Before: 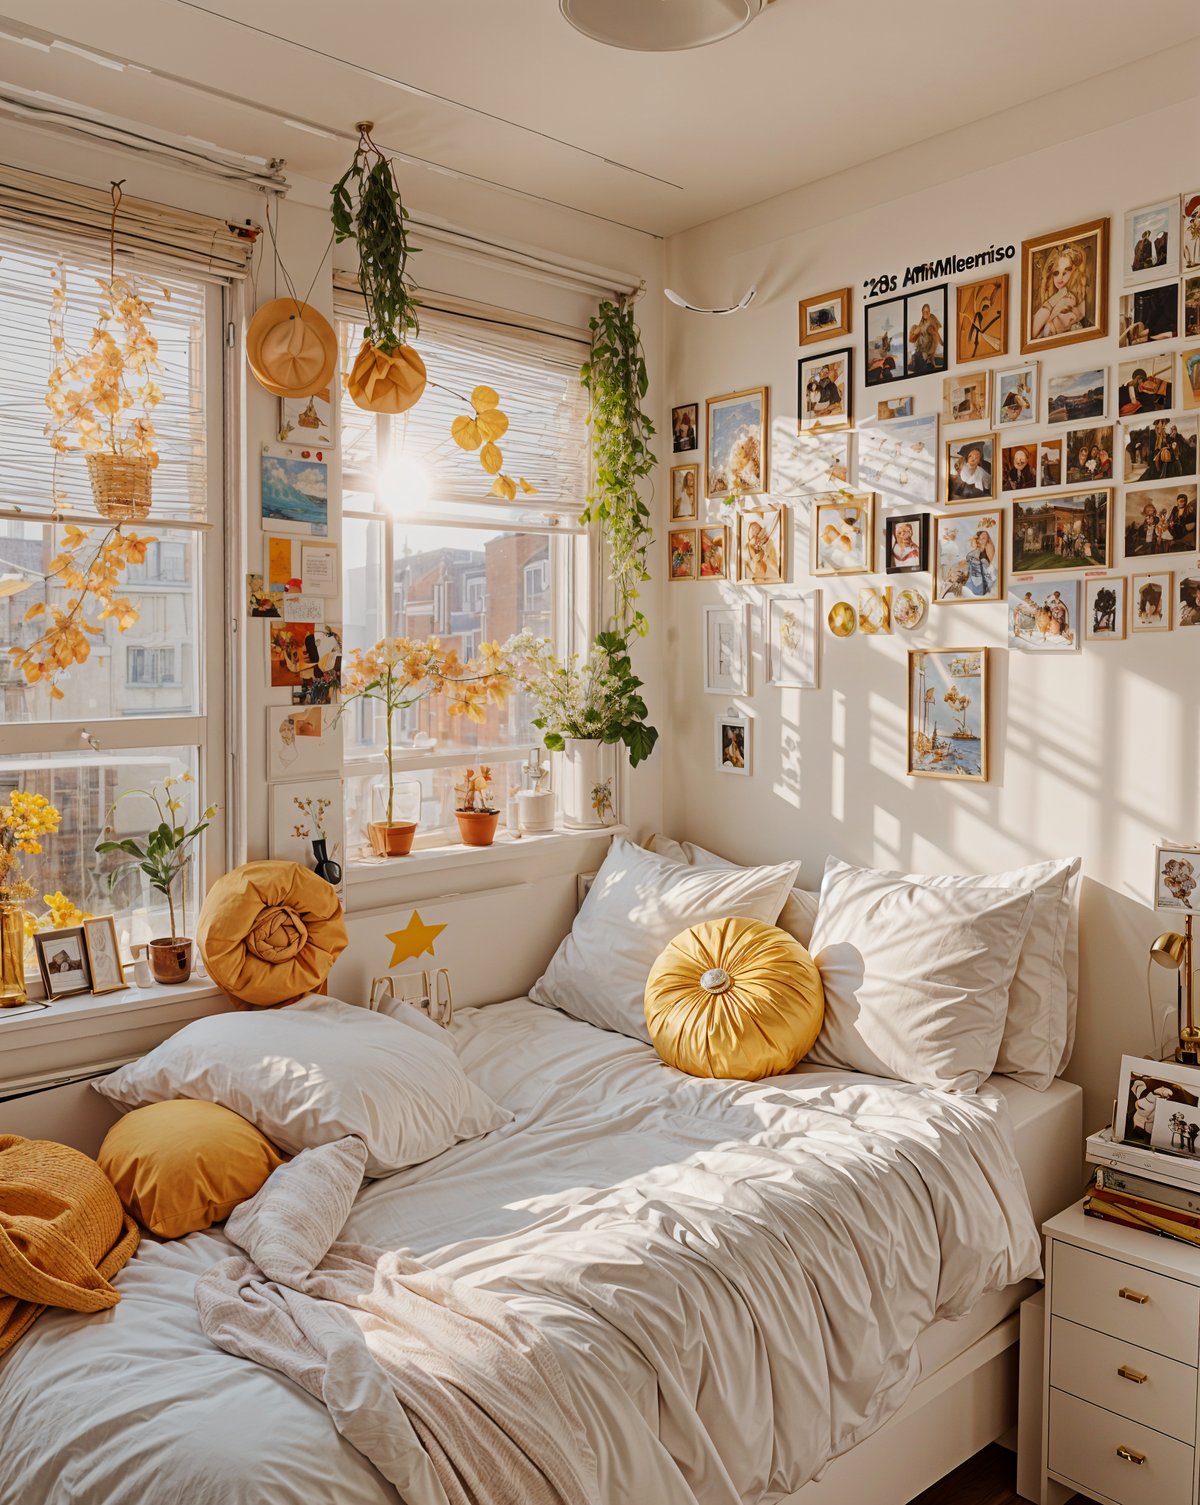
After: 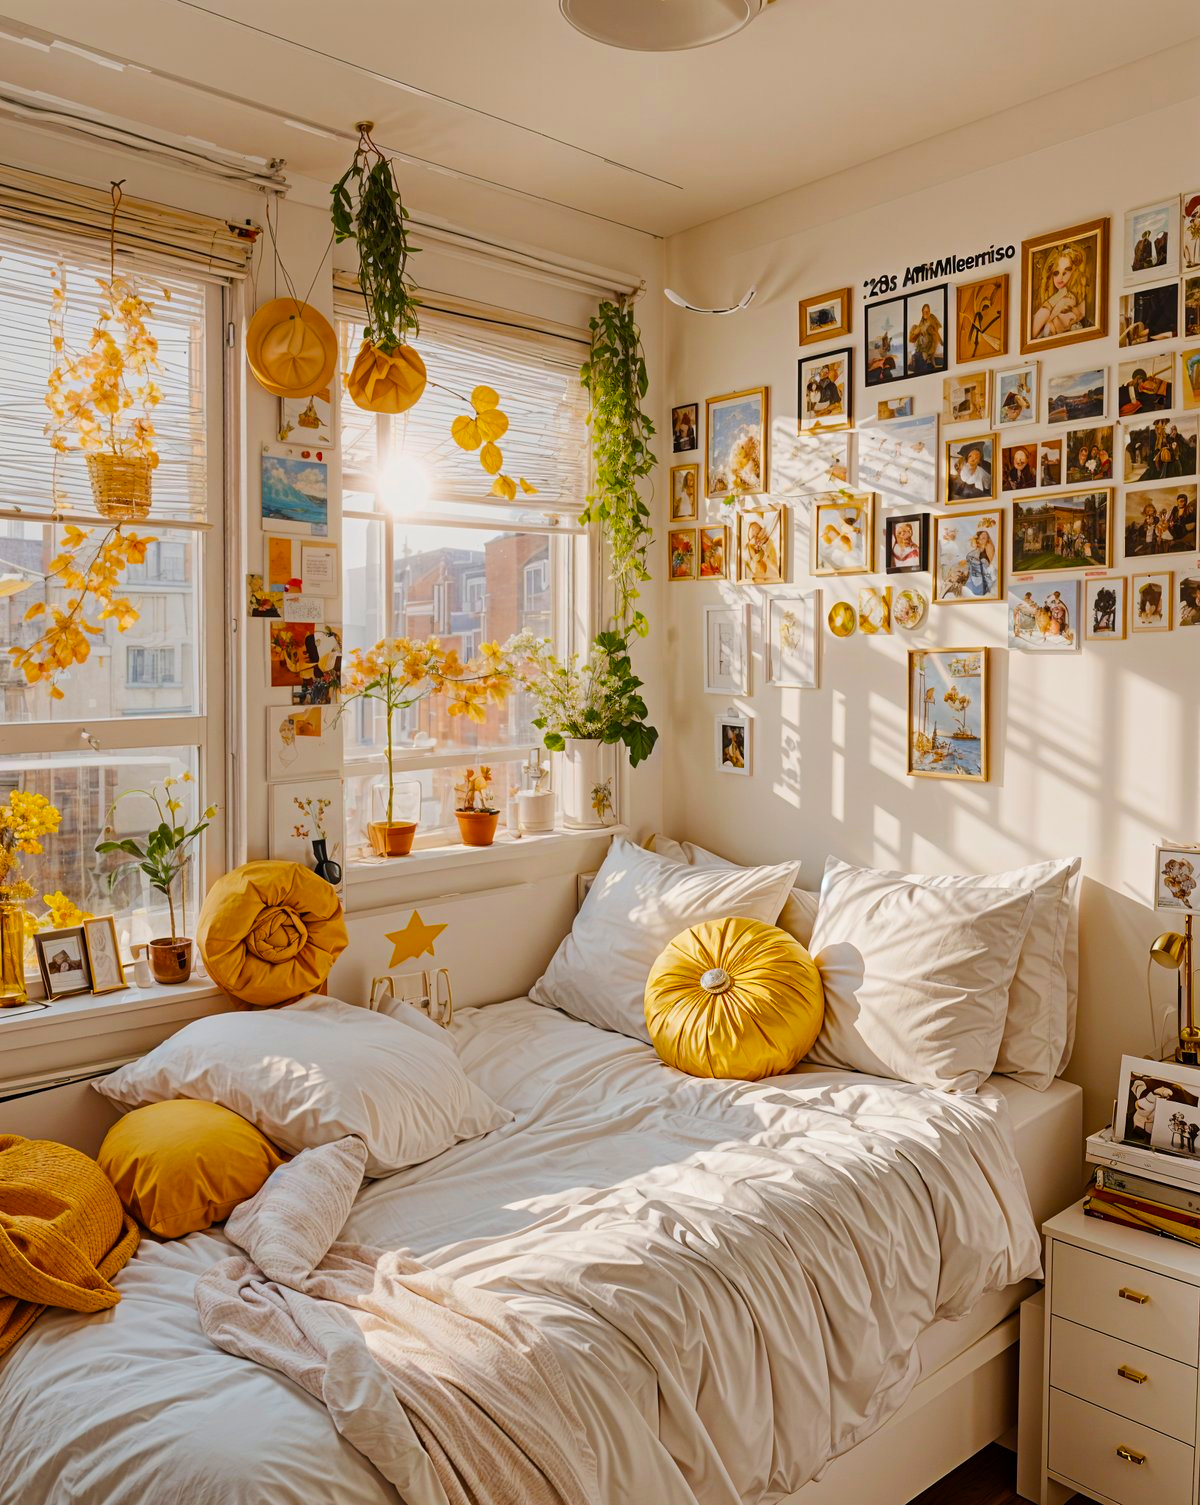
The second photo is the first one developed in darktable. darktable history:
shadows and highlights: radius 334.93, shadows 63.48, highlights 6.06, compress 87.7%, highlights color adjustment 39.73%, soften with gaussian
color balance rgb: perceptual saturation grading › global saturation 30%, global vibrance 20%
